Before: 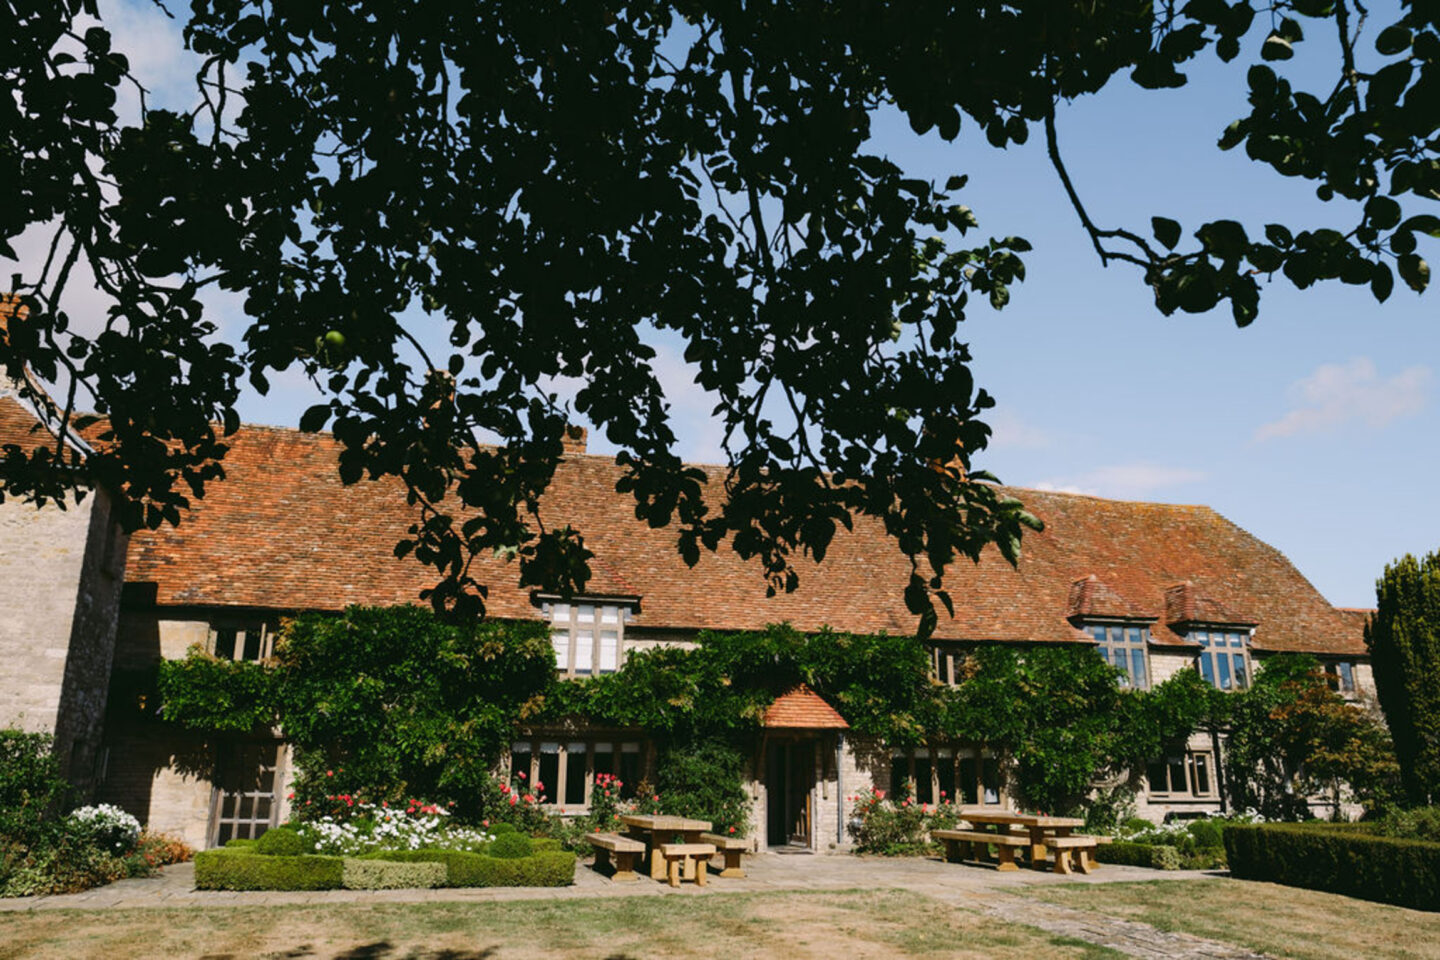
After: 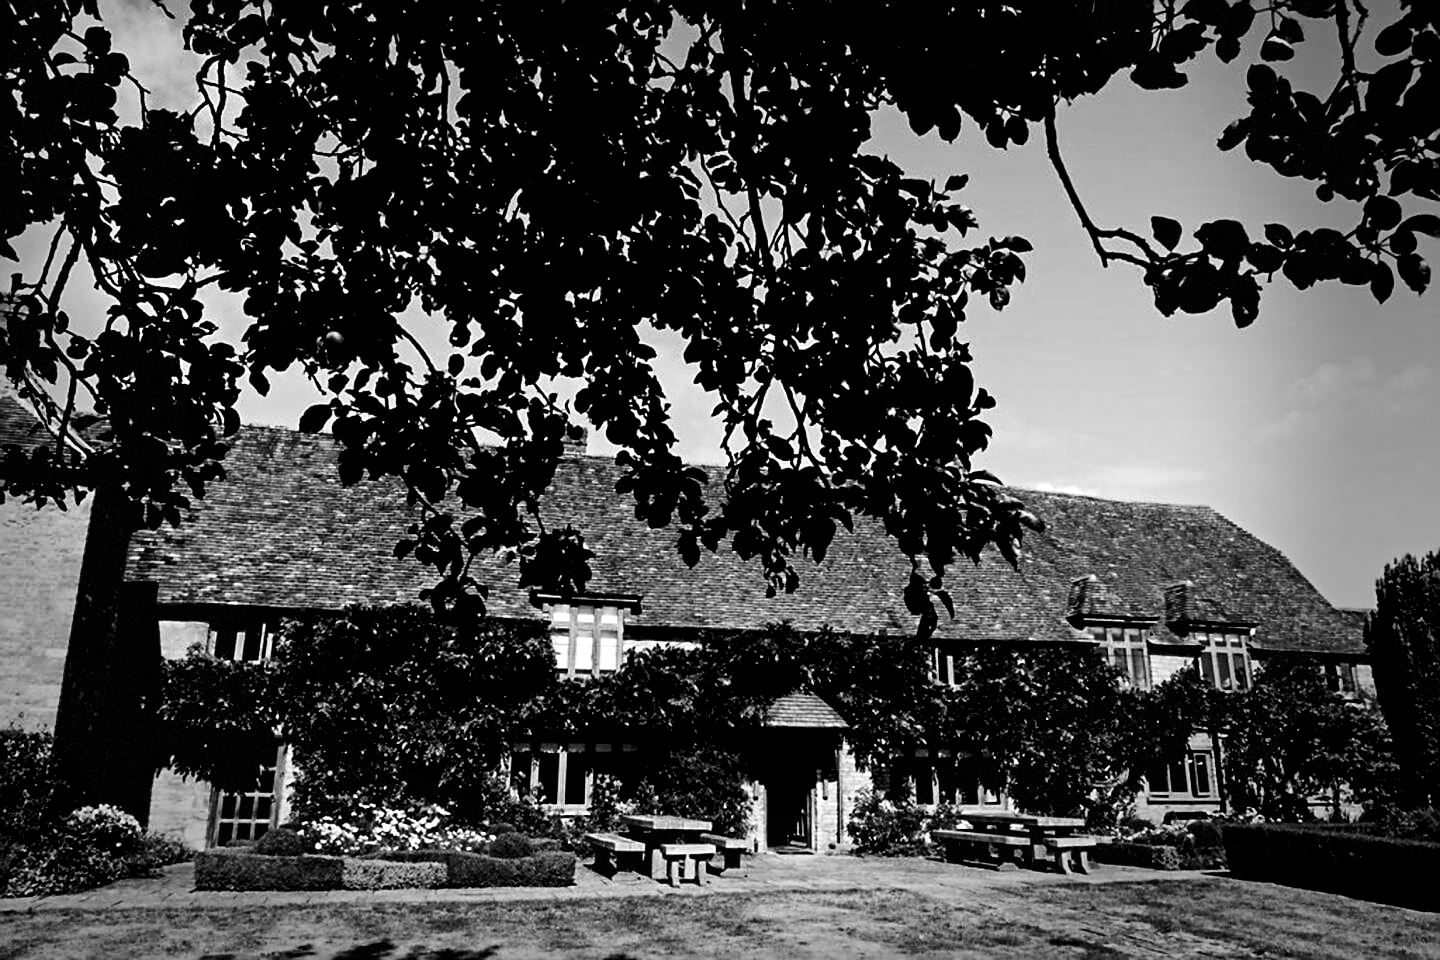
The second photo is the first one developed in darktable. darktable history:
sharpen: on, module defaults
vignetting: fall-off start 68.33%, fall-off radius 30%, saturation 0.042, center (-0.066, -0.311), width/height ratio 0.992, shape 0.85, dithering 8-bit output
exposure: black level correction 0.031, exposure 0.304 EV, compensate highlight preservation false
monochrome: on, module defaults
contrast equalizer: y [[0.5, 0.5, 0.501, 0.63, 0.504, 0.5], [0.5 ×6], [0.5 ×6], [0 ×6], [0 ×6]]
contrast brightness saturation: contrast 0.19, brightness -0.24, saturation 0.11
